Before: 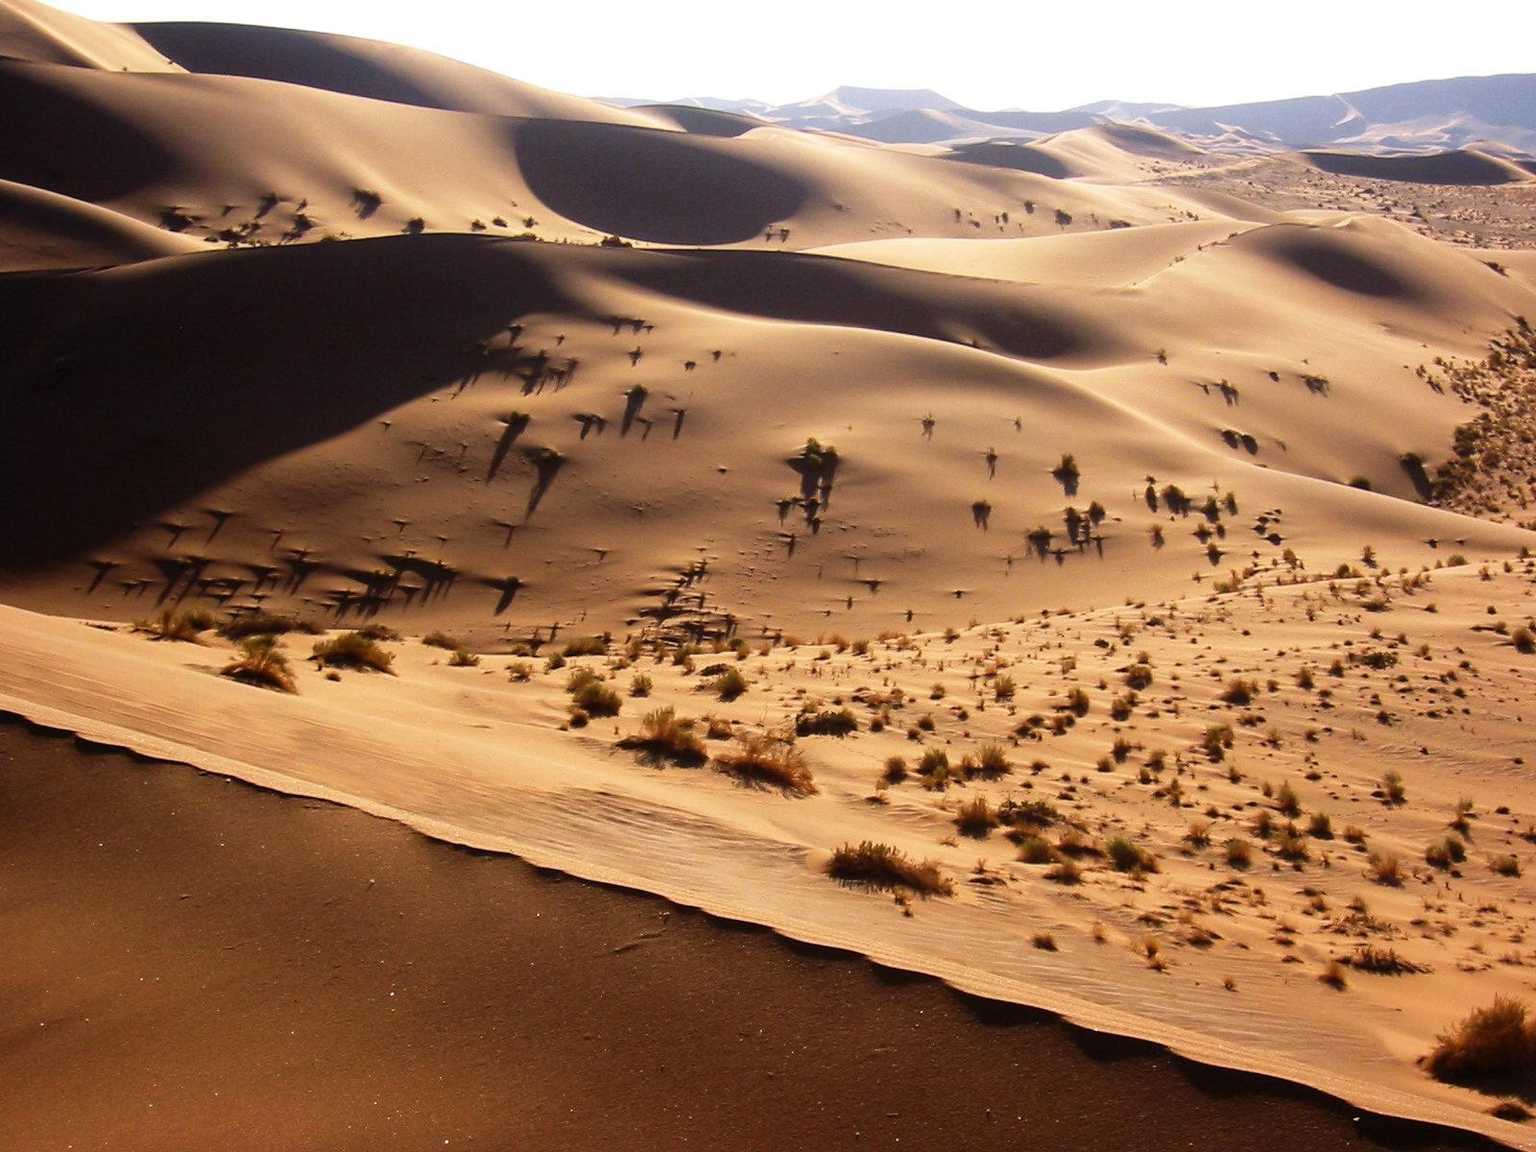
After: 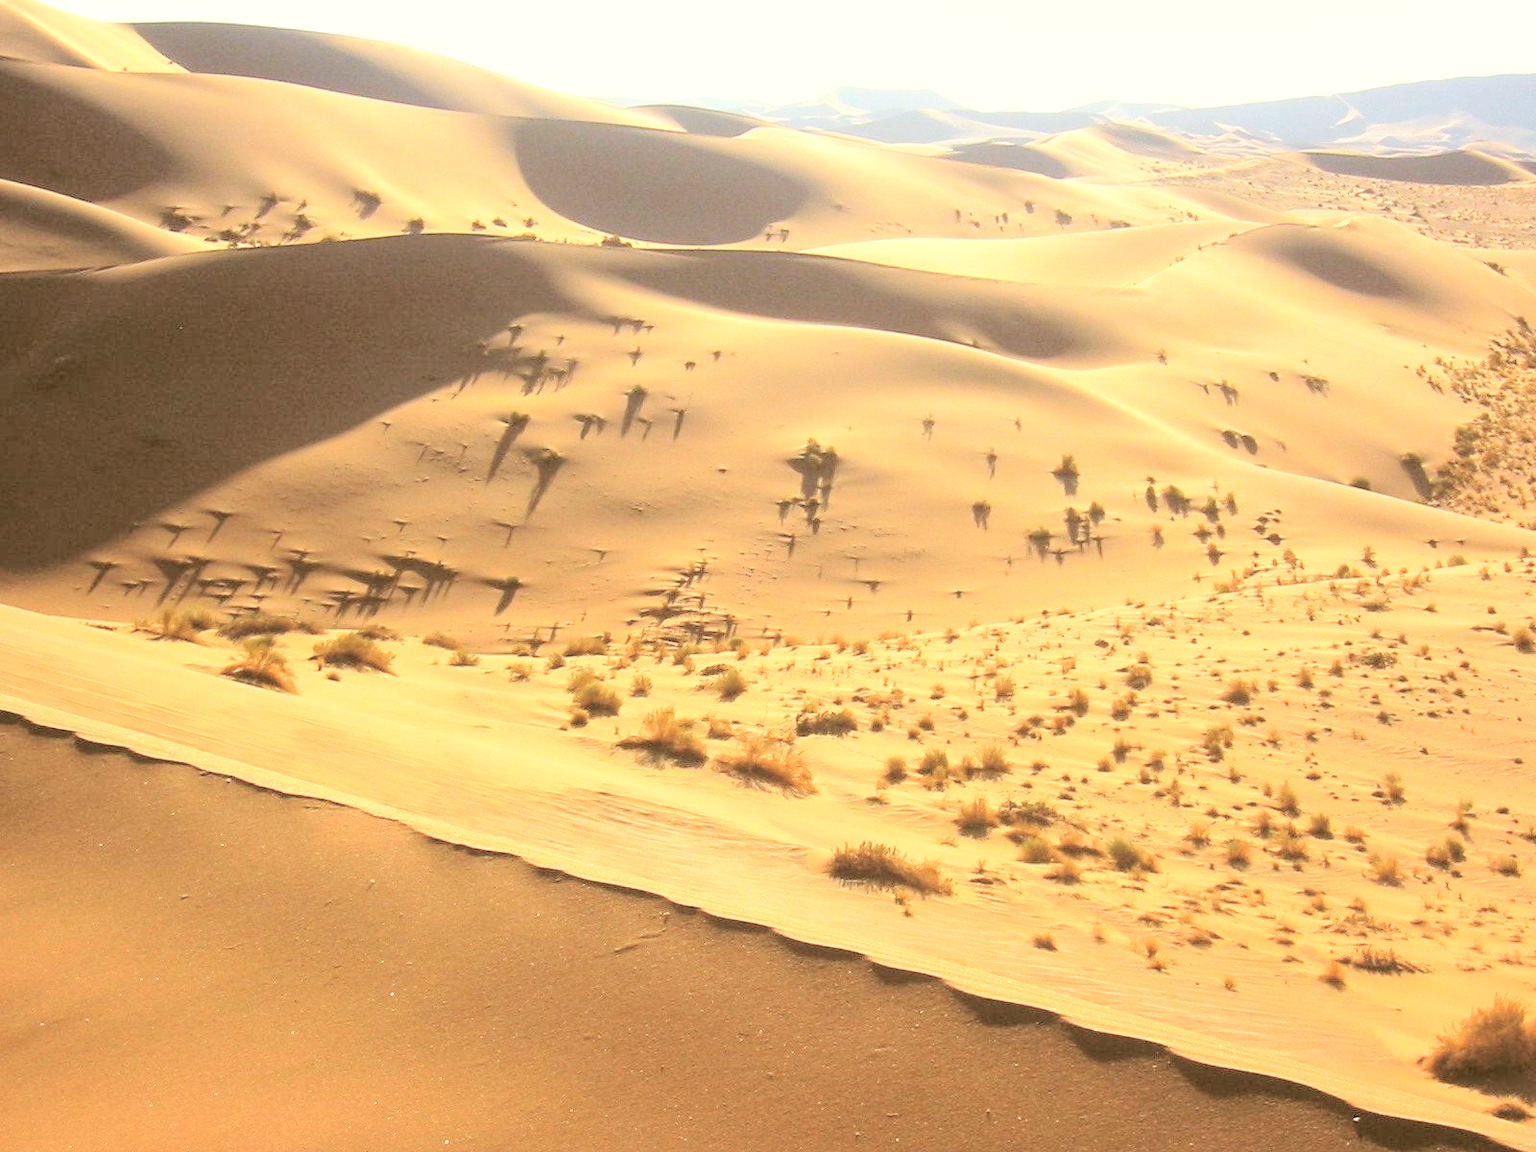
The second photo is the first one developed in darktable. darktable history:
local contrast: highlights 107%, shadows 100%, detail 119%, midtone range 0.2
contrast brightness saturation: brightness 0.987
exposure: exposure 0.2 EV, compensate highlight preservation false
color correction: highlights a* -5.56, highlights b* 9.8, shadows a* 9.85, shadows b* 24.73
